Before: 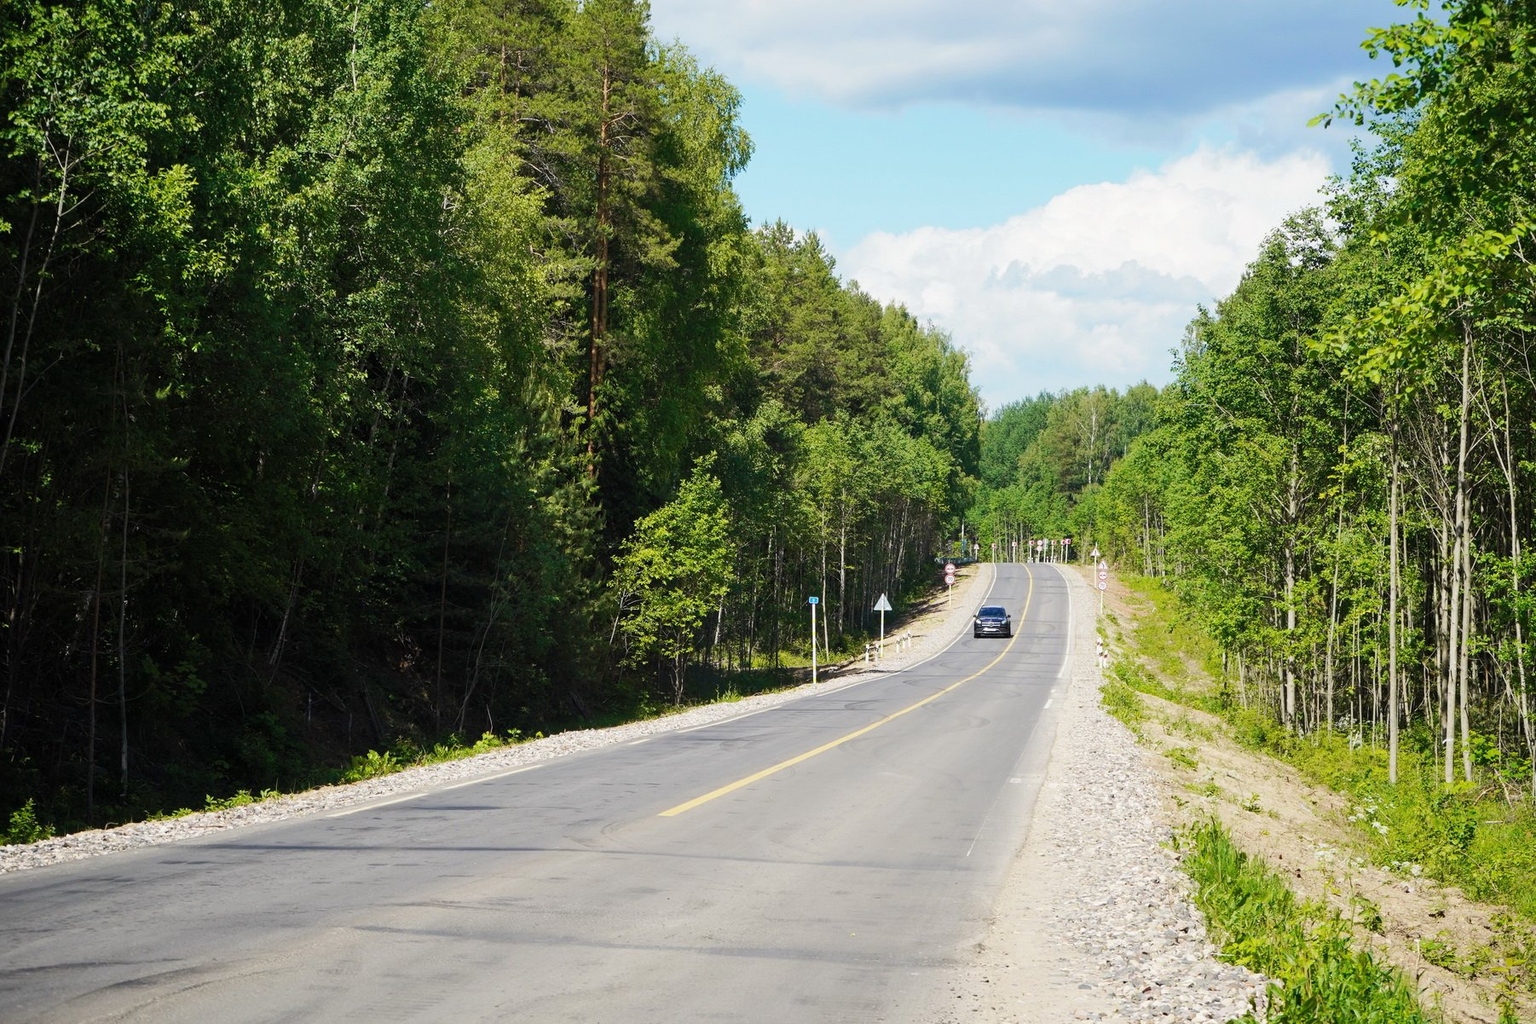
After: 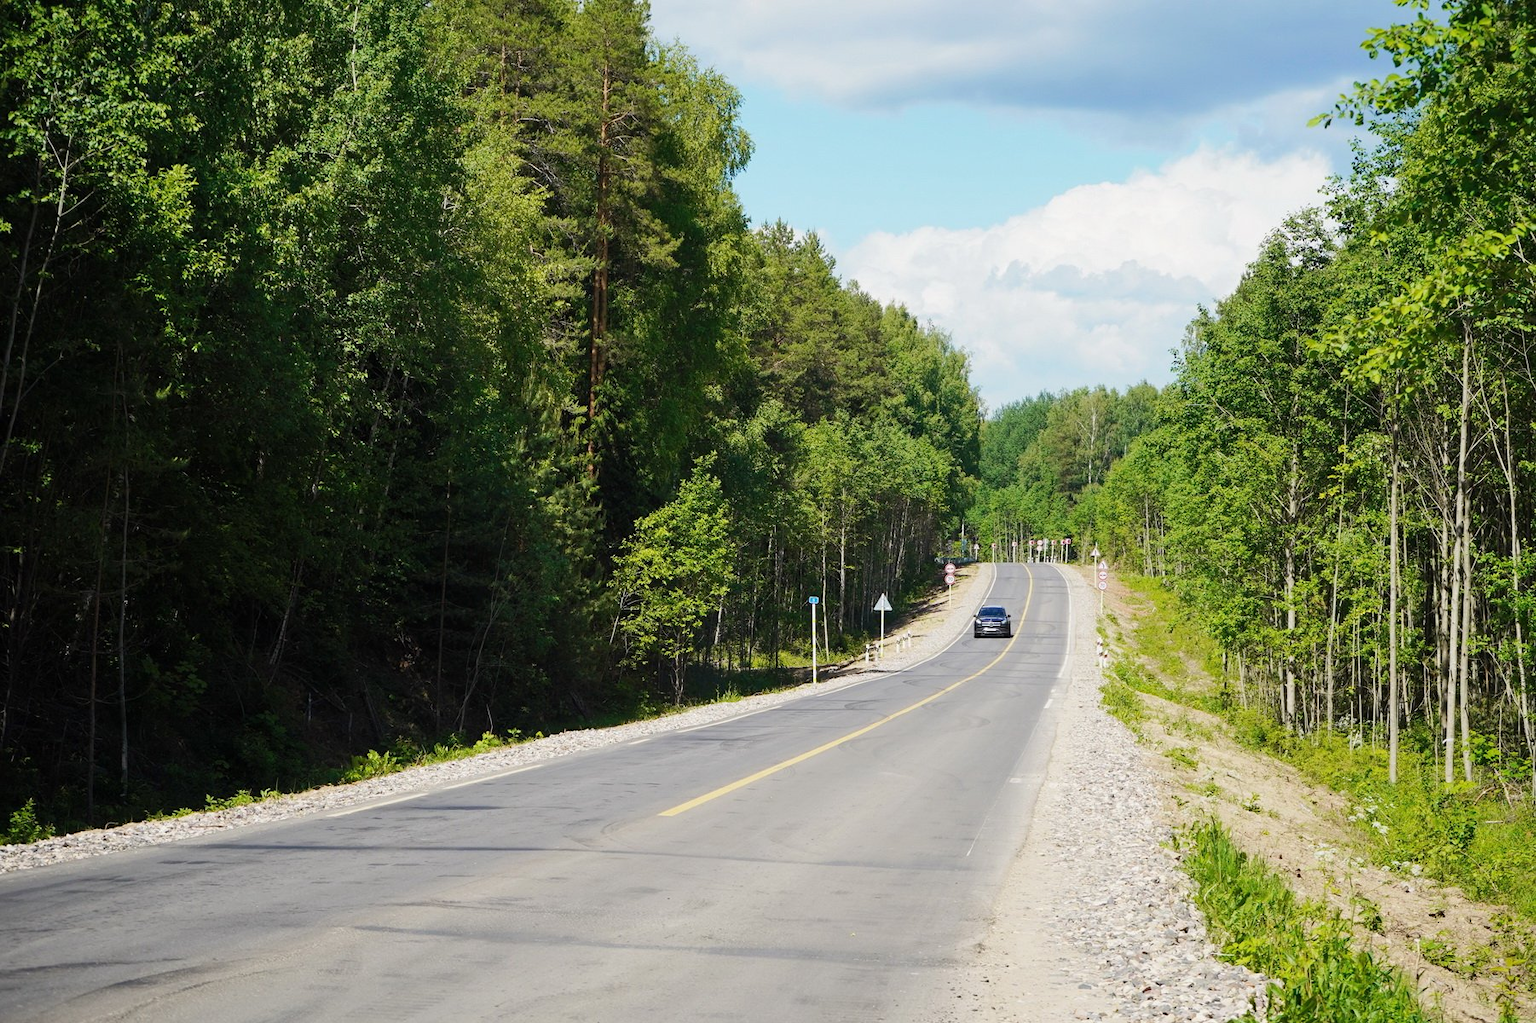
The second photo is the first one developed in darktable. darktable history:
exposure: exposure -0.054 EV, compensate highlight preservation false
